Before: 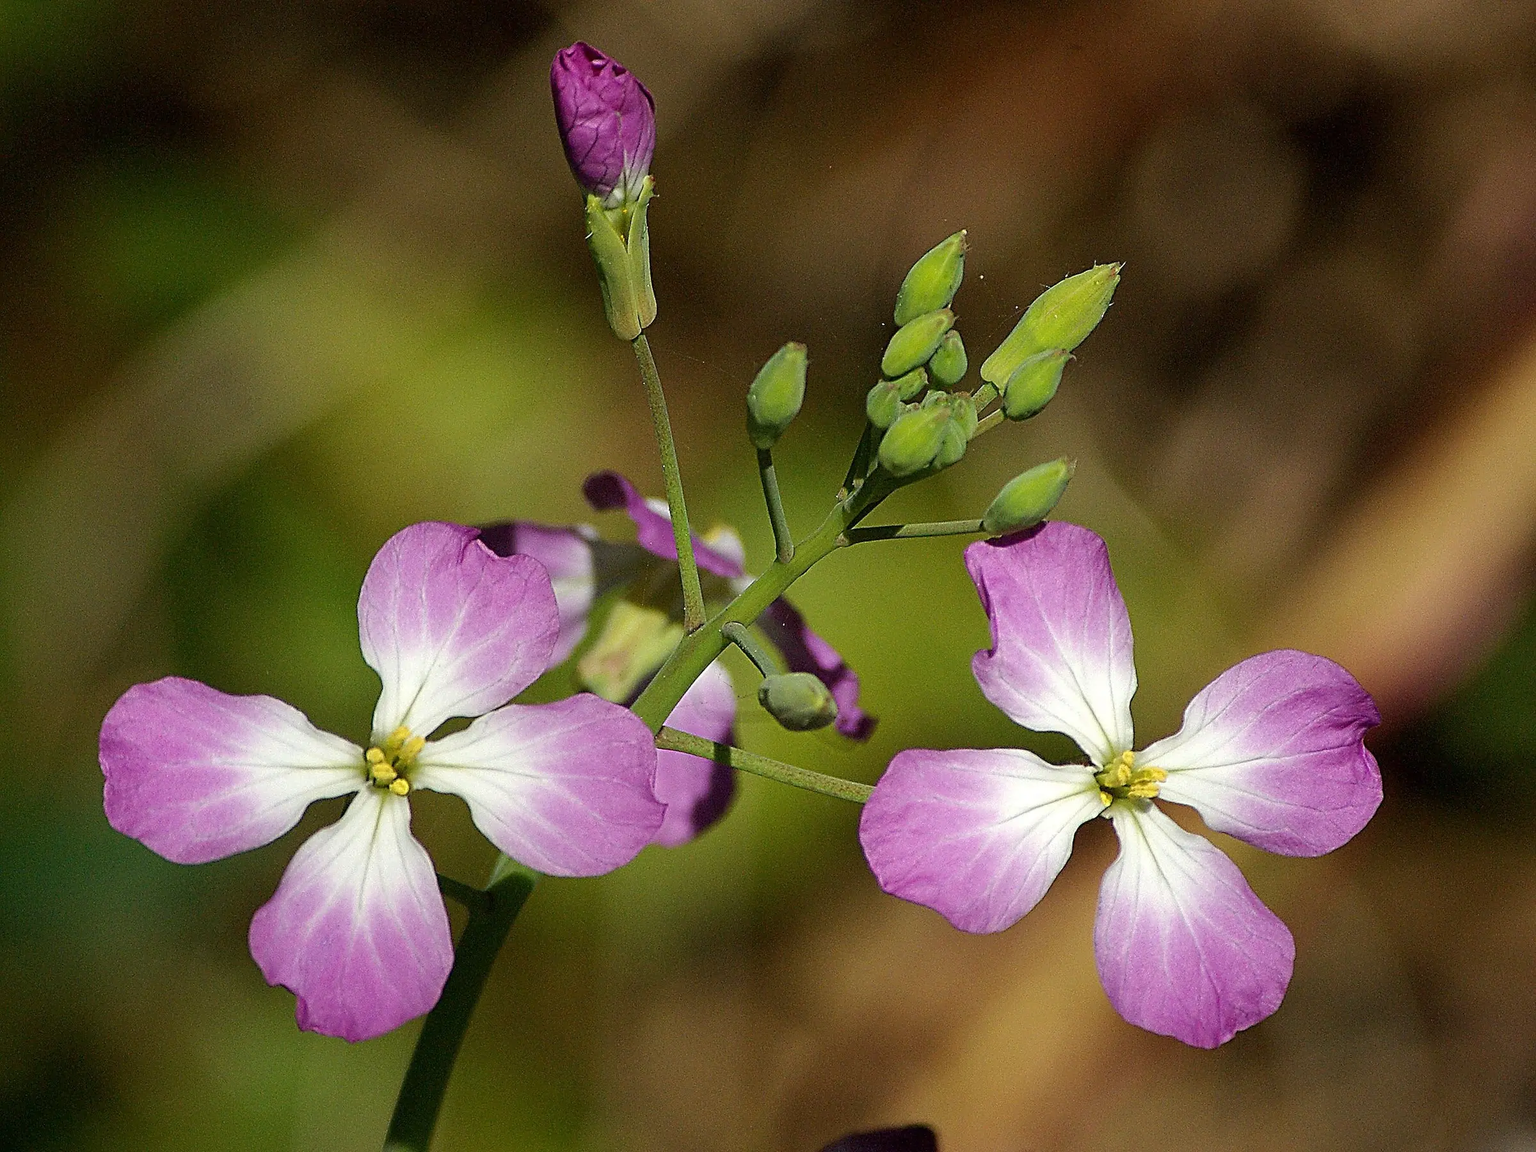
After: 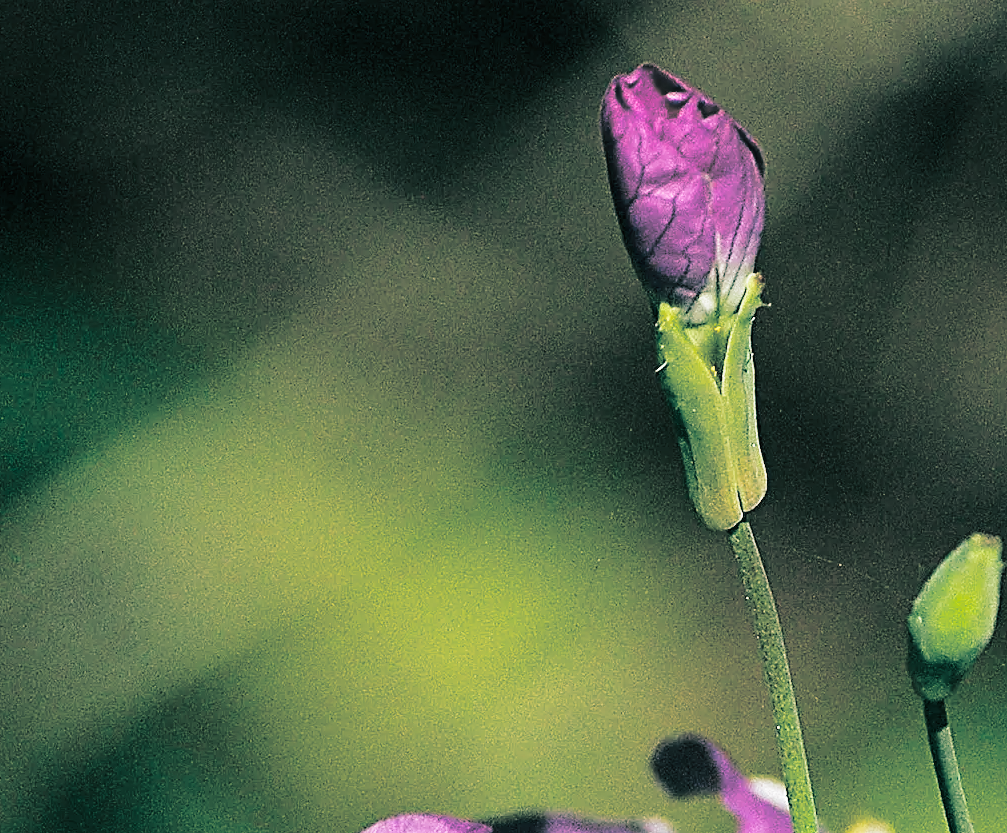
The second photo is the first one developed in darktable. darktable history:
split-toning: shadows › hue 183.6°, shadows › saturation 0.52, highlights › hue 0°, highlights › saturation 0
base curve: curves: ch0 [(0, 0) (0.032, 0.037) (0.105, 0.228) (0.435, 0.76) (0.856, 0.983) (1, 1)], preserve colors none
crop and rotate: left 10.817%, top 0.062%, right 47.194%, bottom 53.626%
